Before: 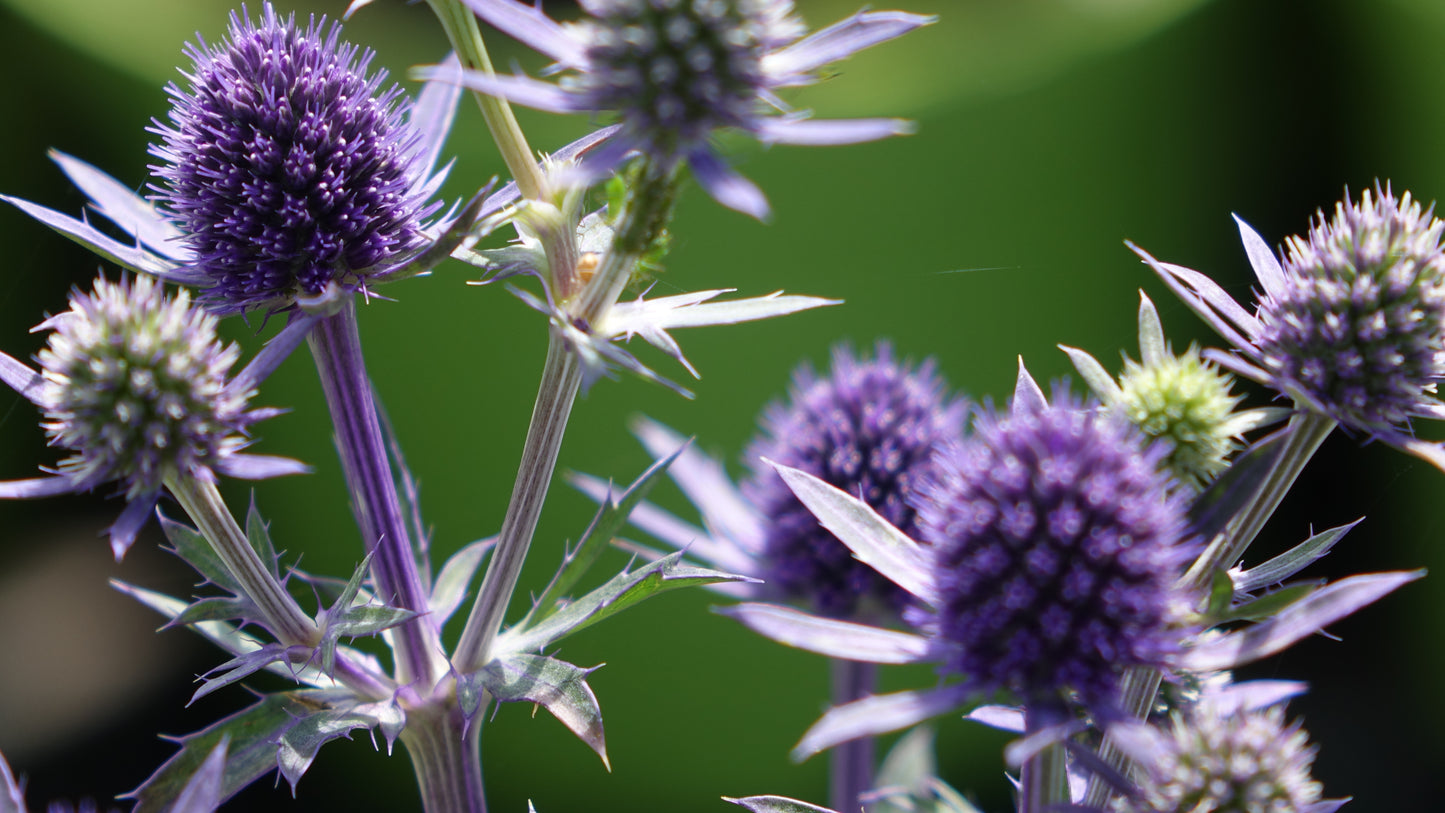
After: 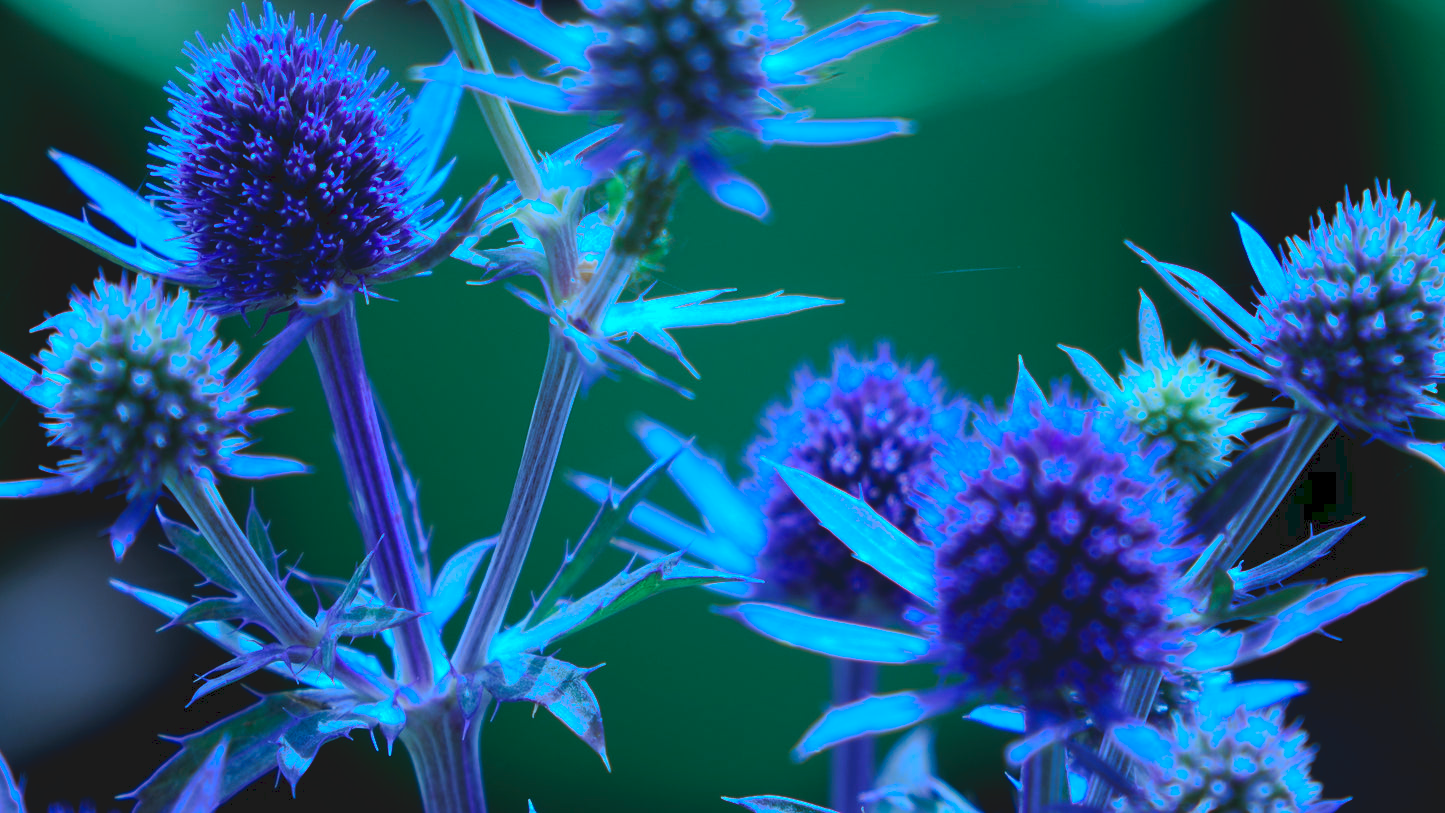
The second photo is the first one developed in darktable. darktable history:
exposure: black level correction 0.002, exposure -0.107 EV, compensate highlight preservation false
tone curve: curves: ch0 [(0, 0) (0.003, 0.096) (0.011, 0.096) (0.025, 0.098) (0.044, 0.099) (0.069, 0.106) (0.1, 0.128) (0.136, 0.153) (0.177, 0.186) (0.224, 0.218) (0.277, 0.265) (0.335, 0.316) (0.399, 0.374) (0.468, 0.445) (0.543, 0.526) (0.623, 0.605) (0.709, 0.681) (0.801, 0.758) (0.898, 0.819) (1, 1)], preserve colors none
color calibration: illuminant as shot in camera, x 0.463, y 0.418, temperature 2669.84 K, gamut compression 1.65
